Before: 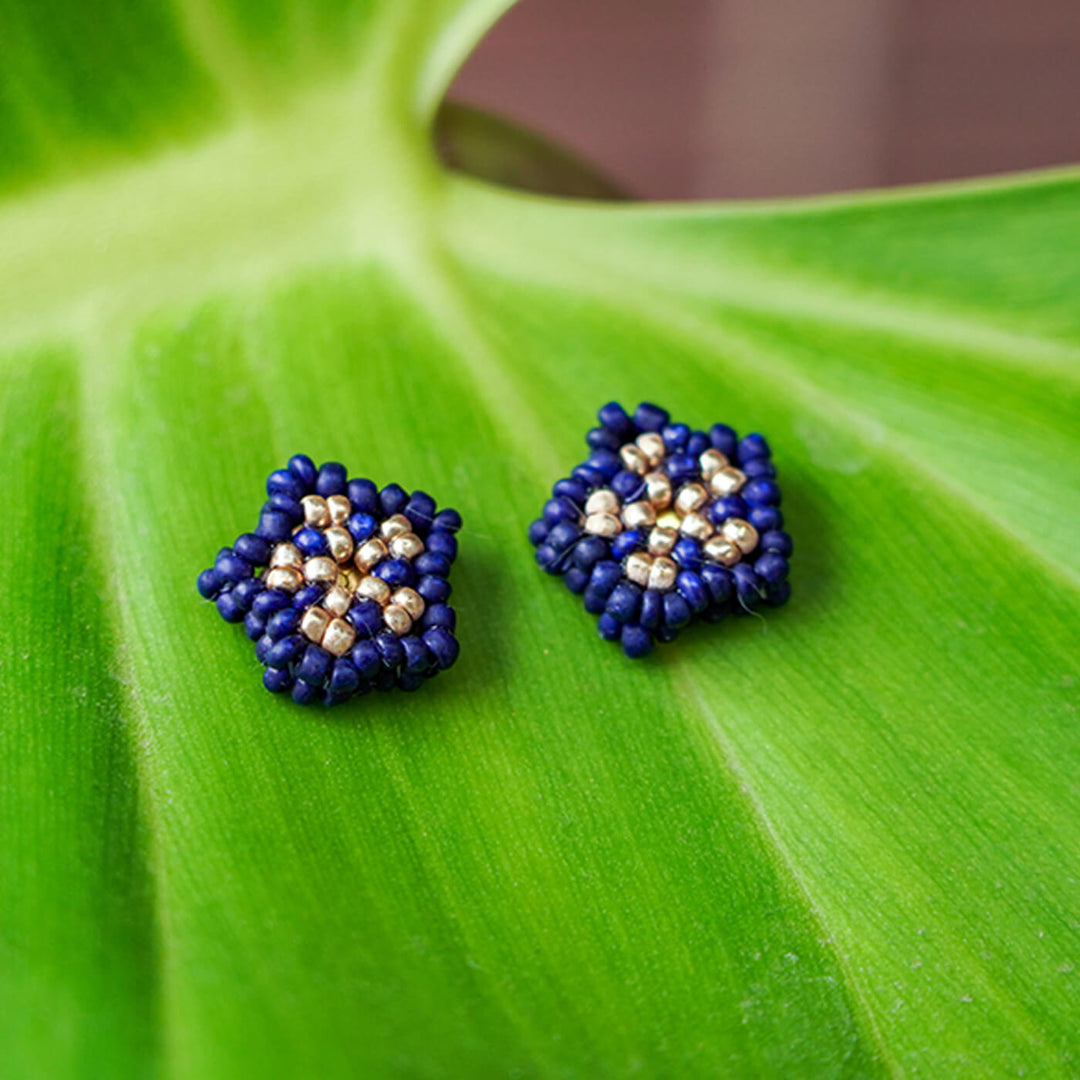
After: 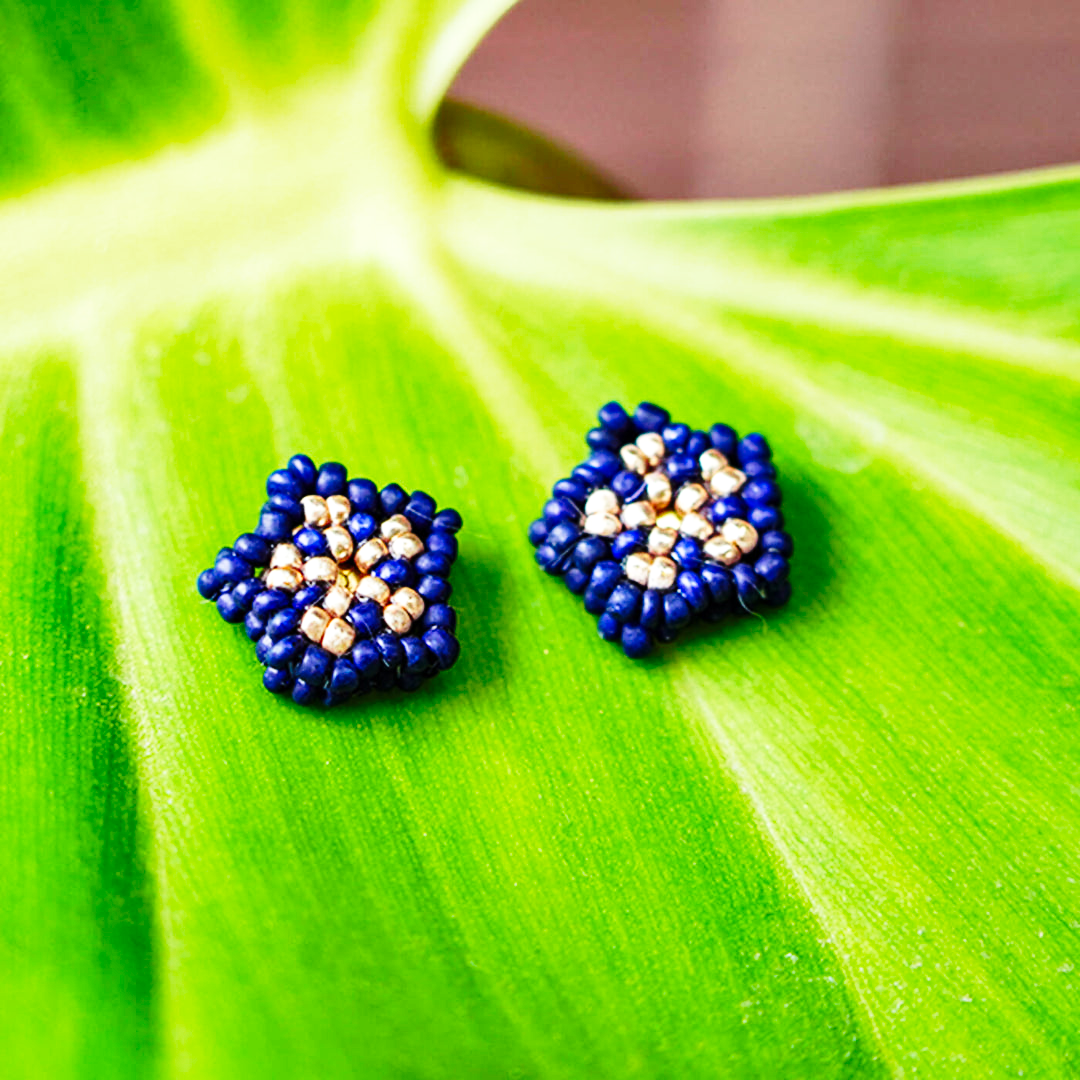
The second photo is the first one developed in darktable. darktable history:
exposure: exposure 0.367 EV, compensate highlight preservation false
shadows and highlights: shadows 49, highlights -41, soften with gaussian
base curve: curves: ch0 [(0, 0) (0.04, 0.03) (0.133, 0.232) (0.448, 0.748) (0.843, 0.968) (1, 1)], preserve colors none
